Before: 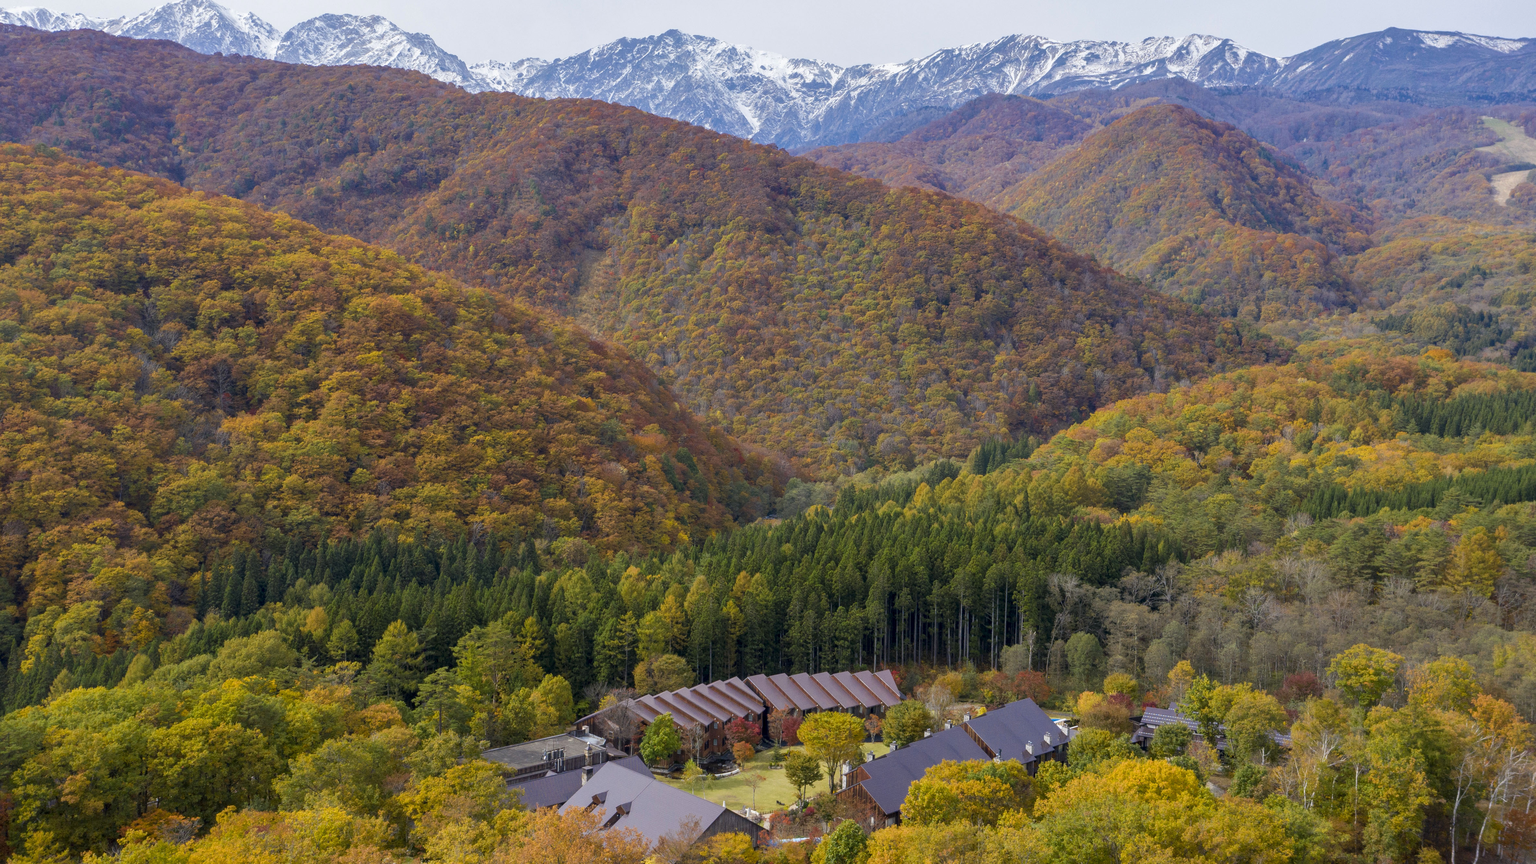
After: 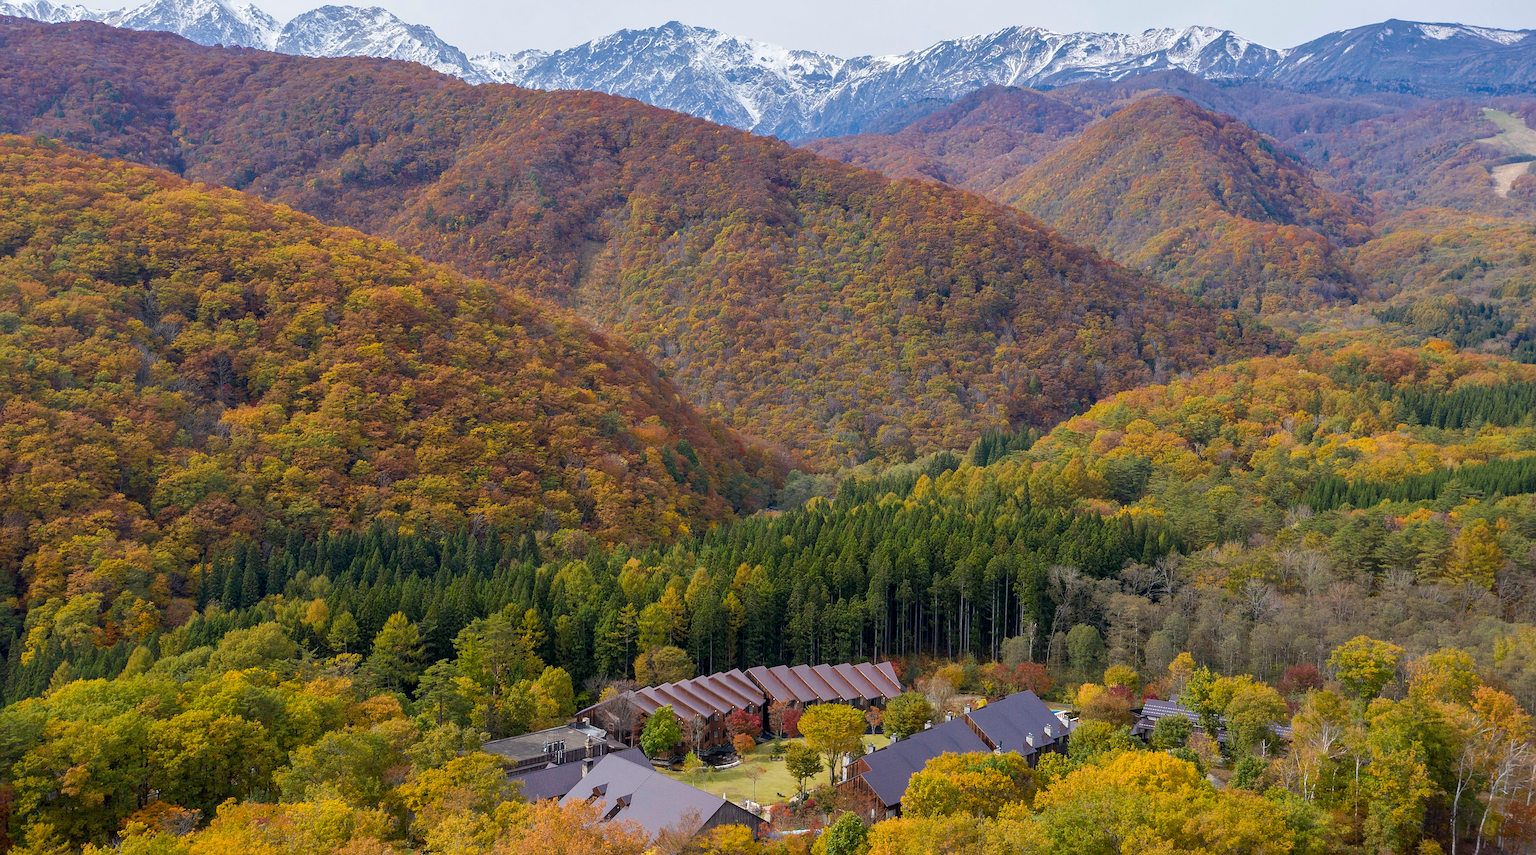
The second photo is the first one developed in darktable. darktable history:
sharpen: on, module defaults
crop: top 1.049%, right 0.001%
